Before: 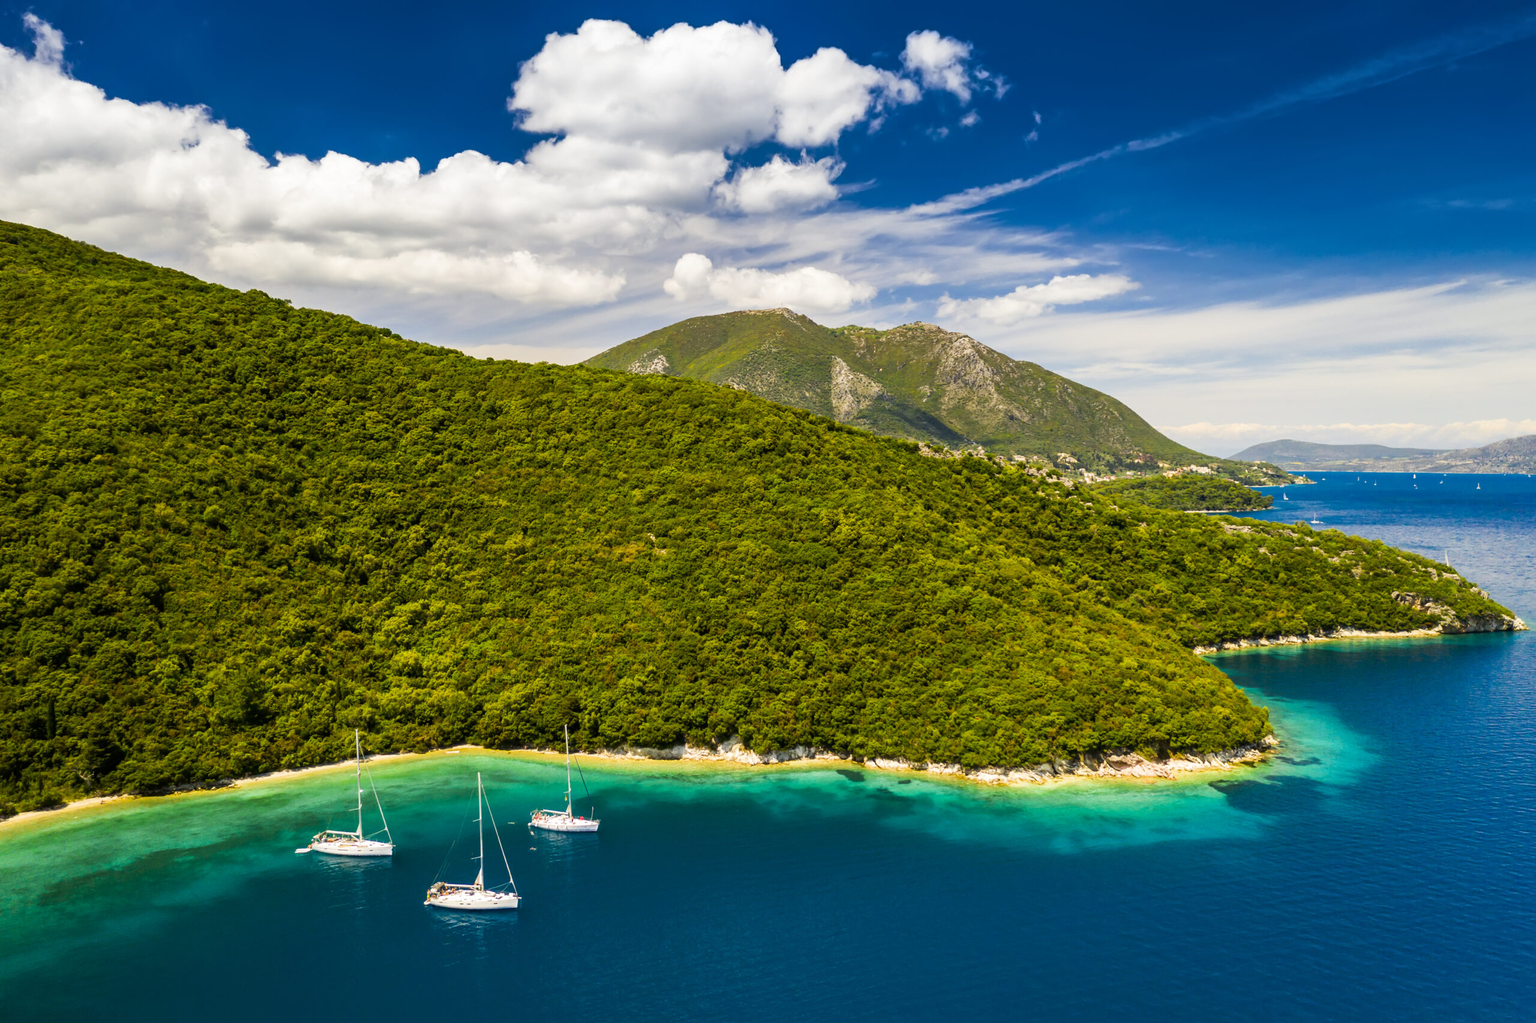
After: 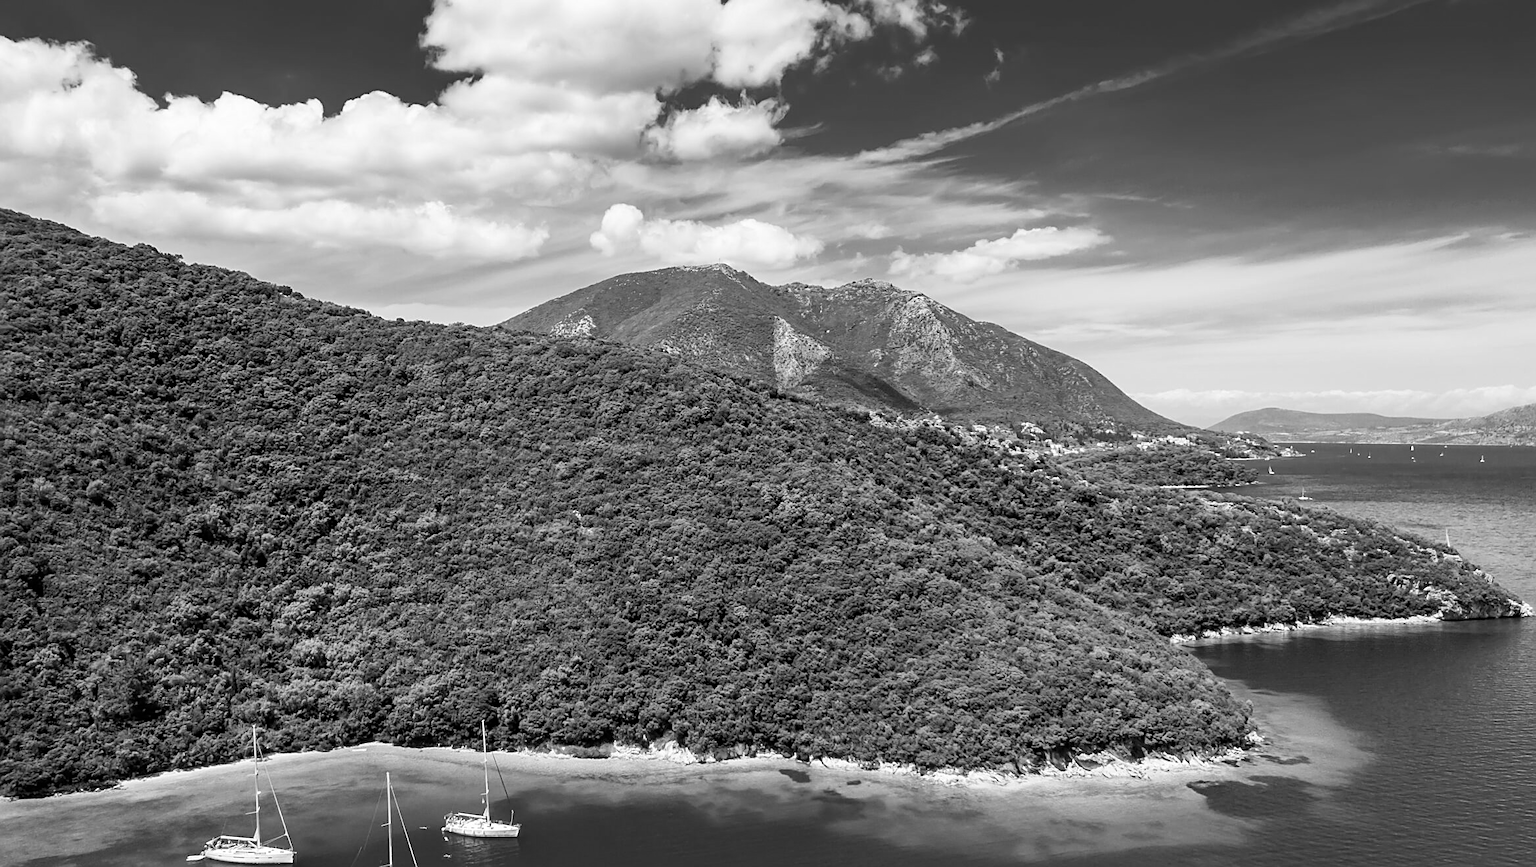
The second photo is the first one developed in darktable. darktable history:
crop: left 8.155%, top 6.611%, bottom 15.385%
sharpen: on, module defaults
monochrome: a 2.21, b -1.33, size 2.2
